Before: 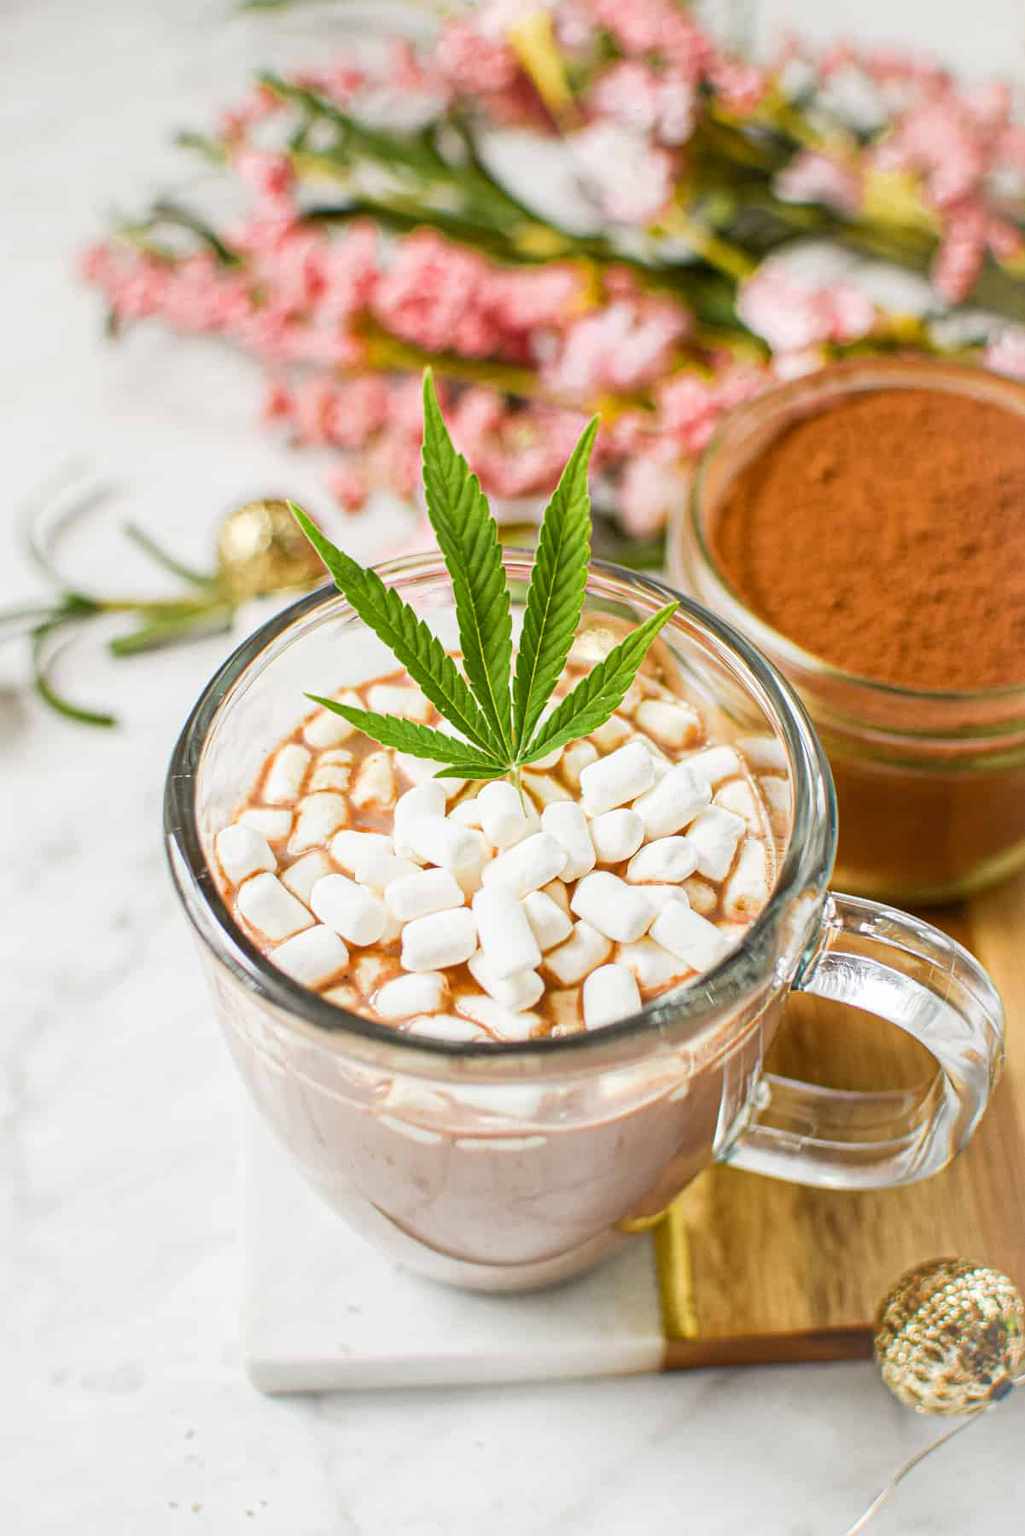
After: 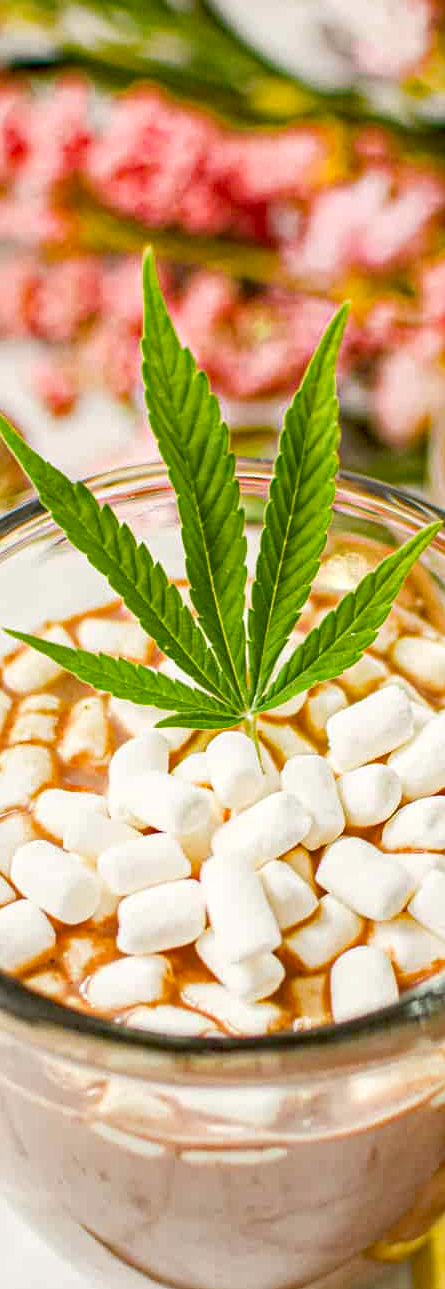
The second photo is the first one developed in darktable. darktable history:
crop and rotate: left 29.407%, top 10.267%, right 33.511%, bottom 18.103%
haze removal: strength 0.508, distance 0.432, adaptive false
color correction: highlights a* 0.919, highlights b* 2.83, saturation 1.06
local contrast: highlights 101%, shadows 101%, detail 119%, midtone range 0.2
